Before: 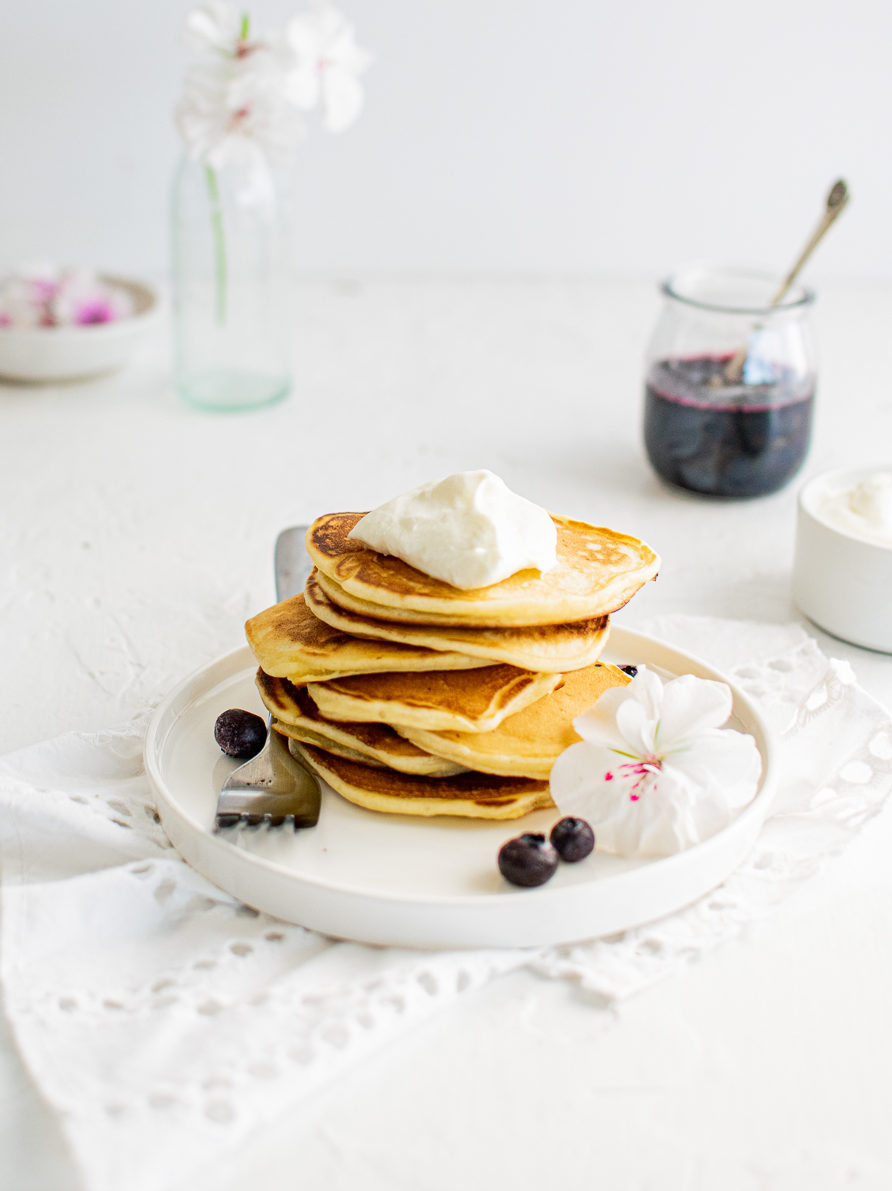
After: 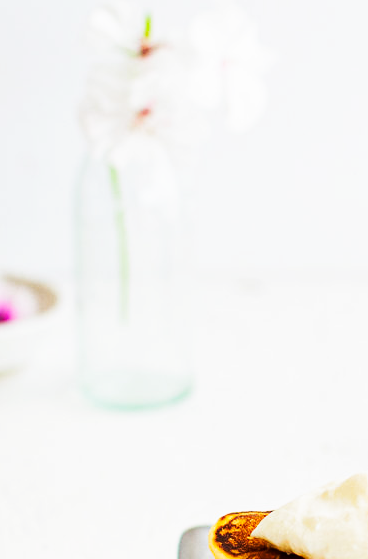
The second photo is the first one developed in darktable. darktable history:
crop and rotate: left 10.977%, top 0.086%, right 47.74%, bottom 52.972%
tone curve: curves: ch0 [(0, 0) (0.003, 0.003) (0.011, 0.005) (0.025, 0.005) (0.044, 0.008) (0.069, 0.015) (0.1, 0.023) (0.136, 0.032) (0.177, 0.046) (0.224, 0.072) (0.277, 0.124) (0.335, 0.174) (0.399, 0.253) (0.468, 0.365) (0.543, 0.519) (0.623, 0.675) (0.709, 0.805) (0.801, 0.908) (0.898, 0.97) (1, 1)], preserve colors none
